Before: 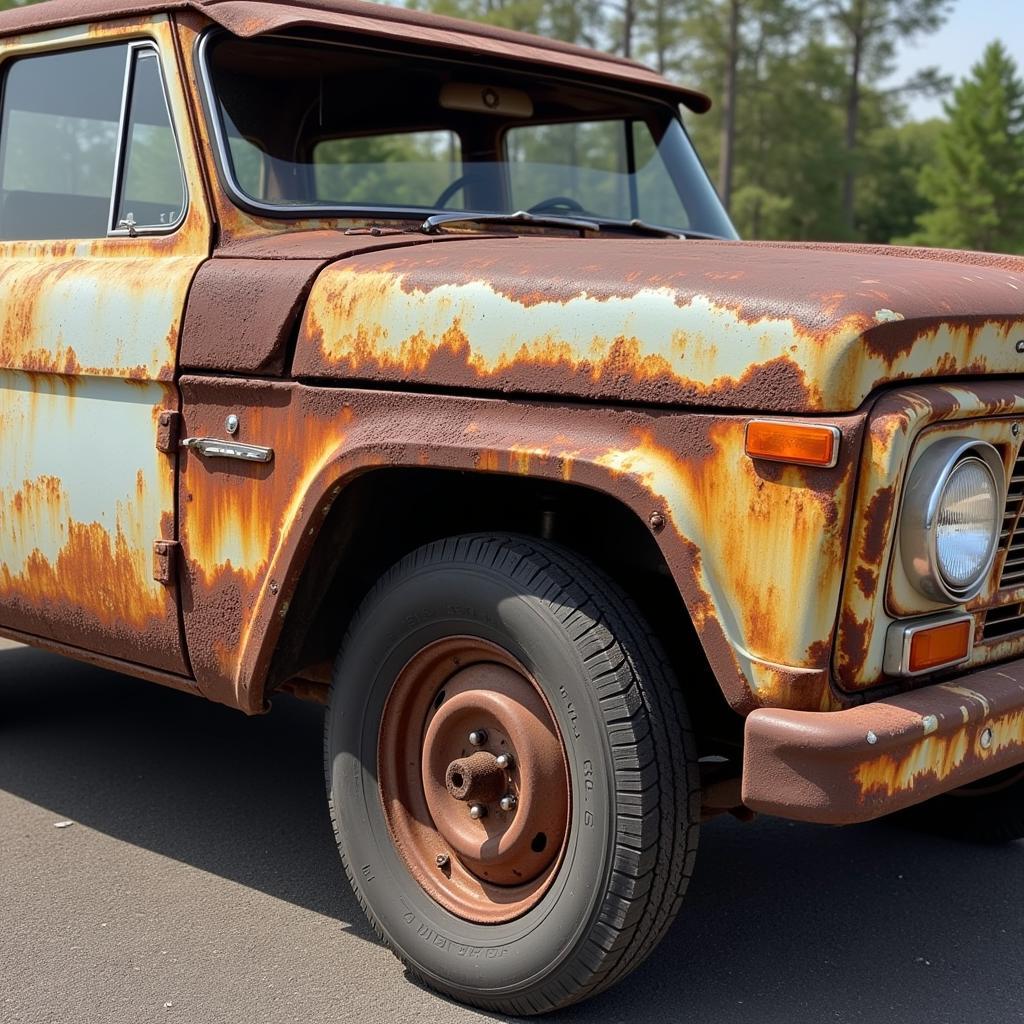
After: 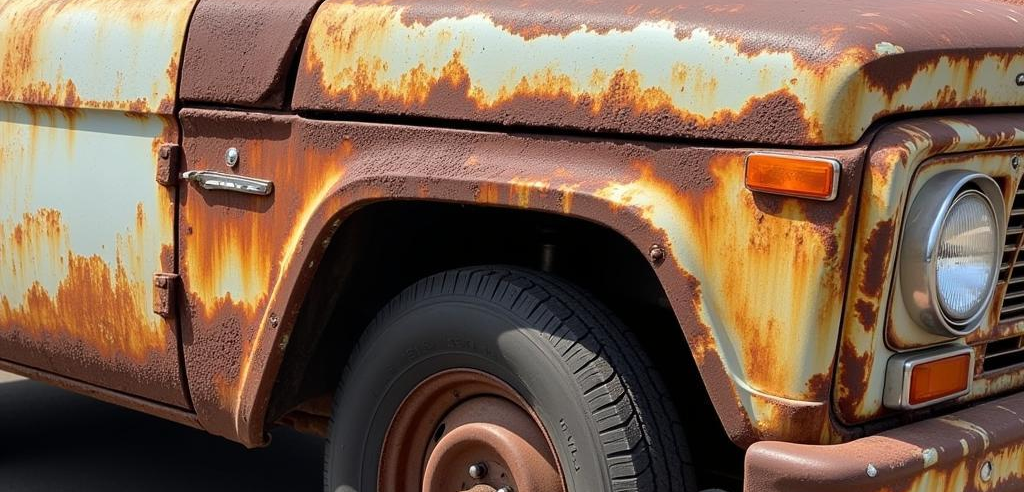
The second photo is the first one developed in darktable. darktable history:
crop and rotate: top 26.156%, bottom 25.731%
